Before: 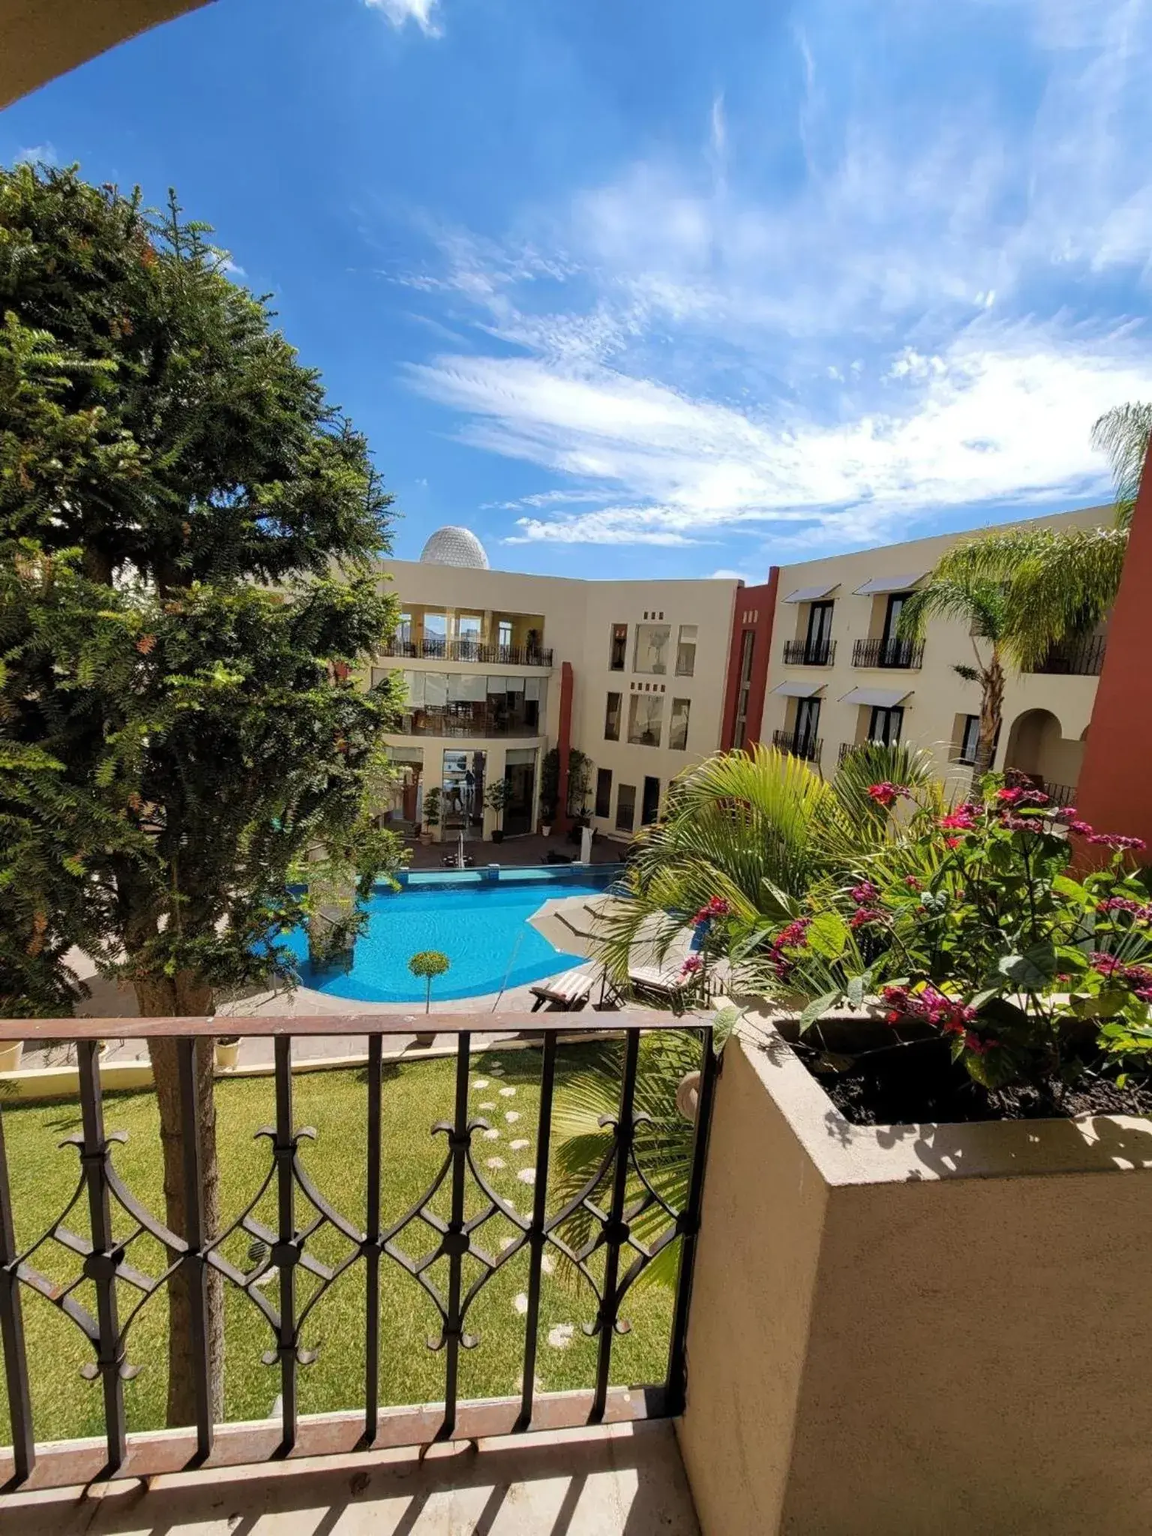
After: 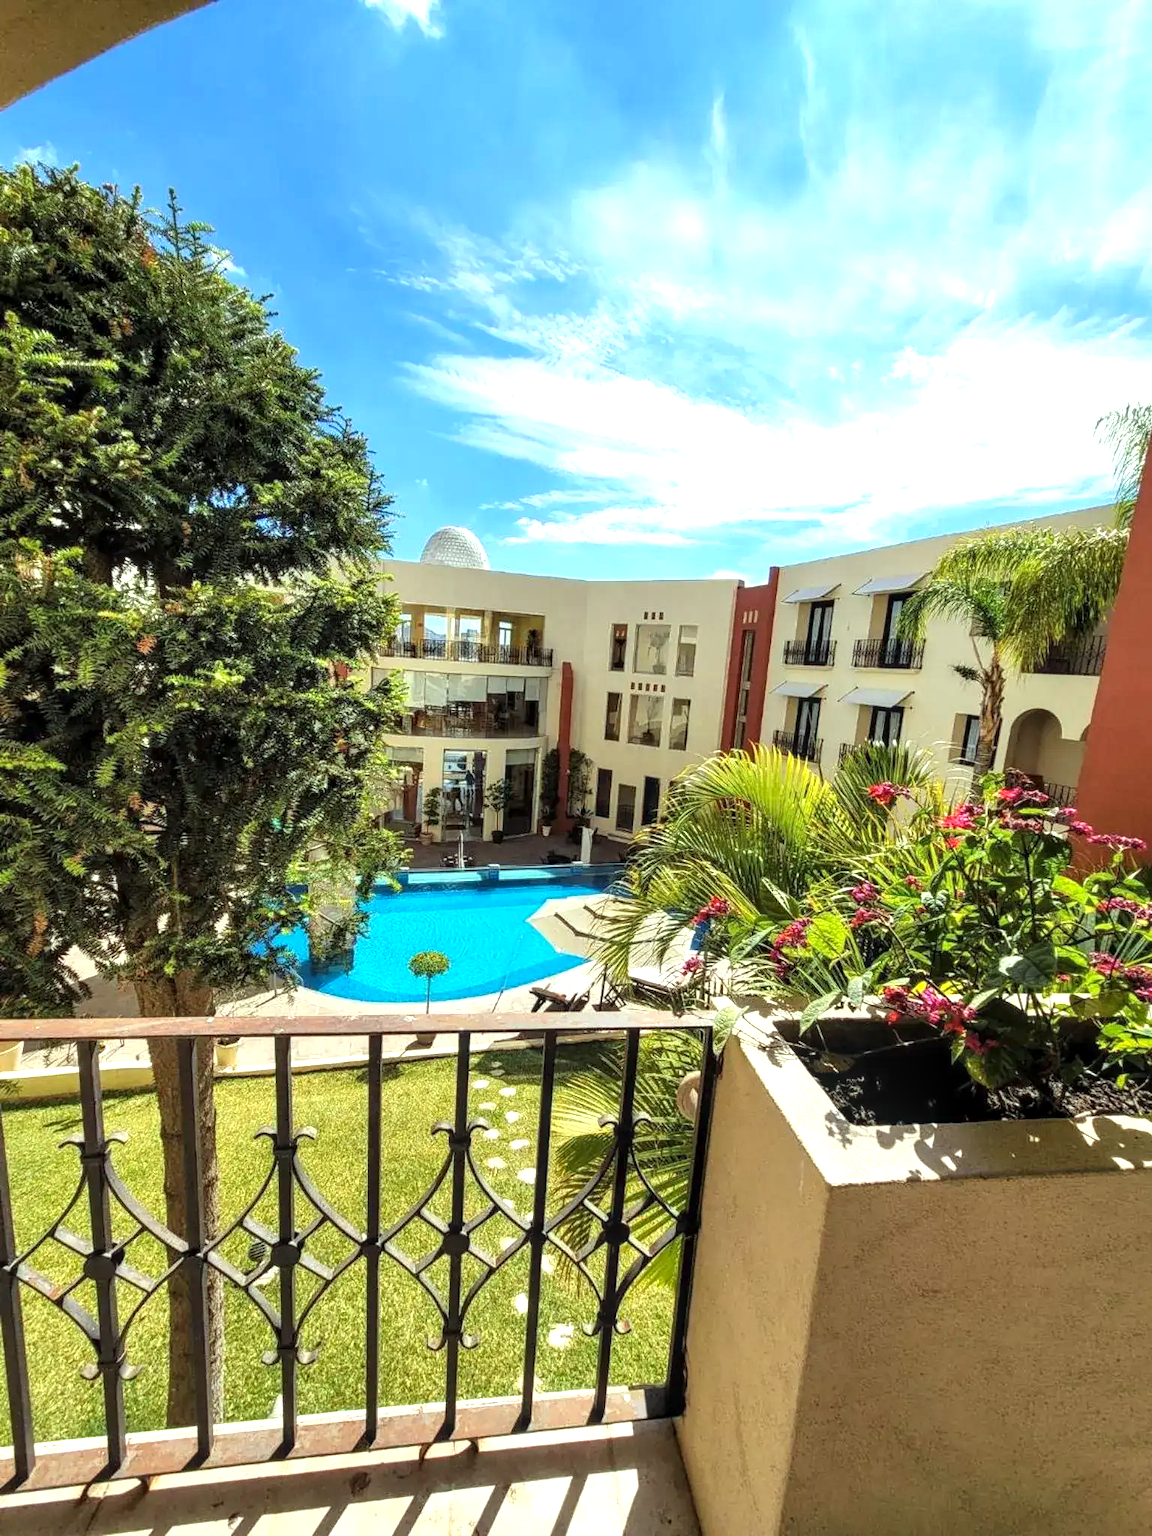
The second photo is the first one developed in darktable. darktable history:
local contrast: on, module defaults
exposure: black level correction 0, exposure 0.9 EV, compensate highlight preservation false
white balance: red 1.009, blue 0.985
color correction: highlights a* -8, highlights b* 3.1
